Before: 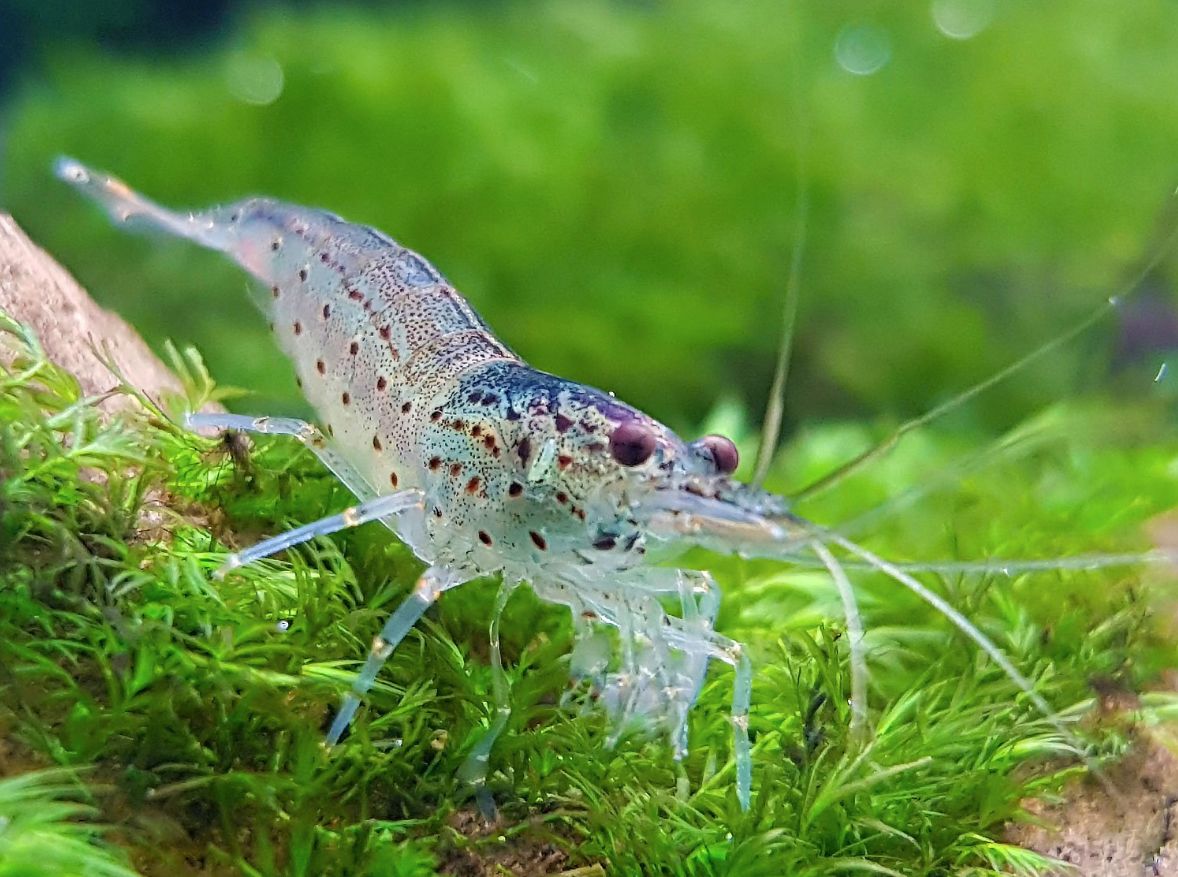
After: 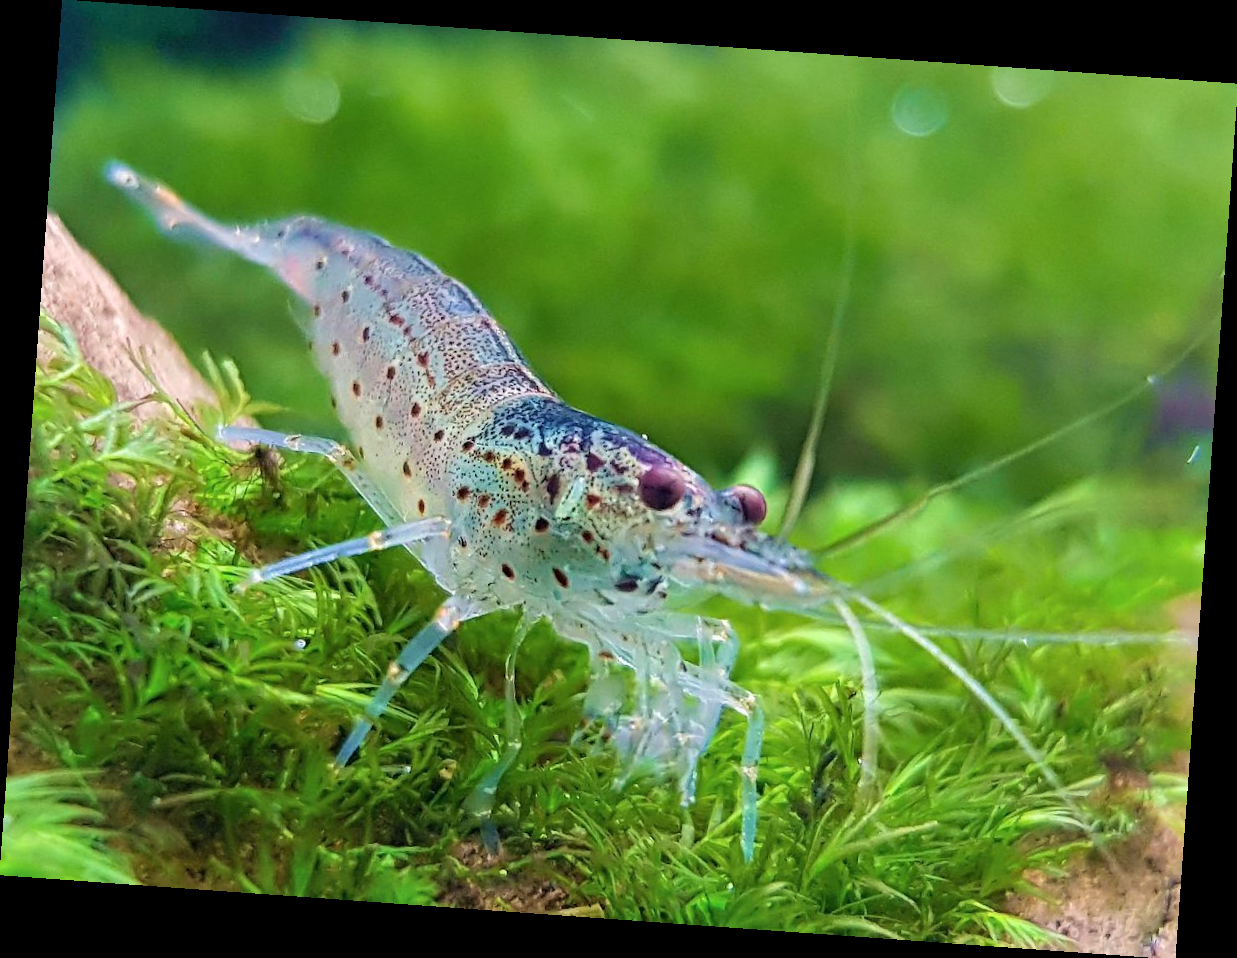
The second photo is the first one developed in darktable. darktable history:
rotate and perspective: rotation 4.1°, automatic cropping off
velvia: on, module defaults
shadows and highlights: shadows 32, highlights -32, soften with gaussian
rgb levels: preserve colors max RGB
